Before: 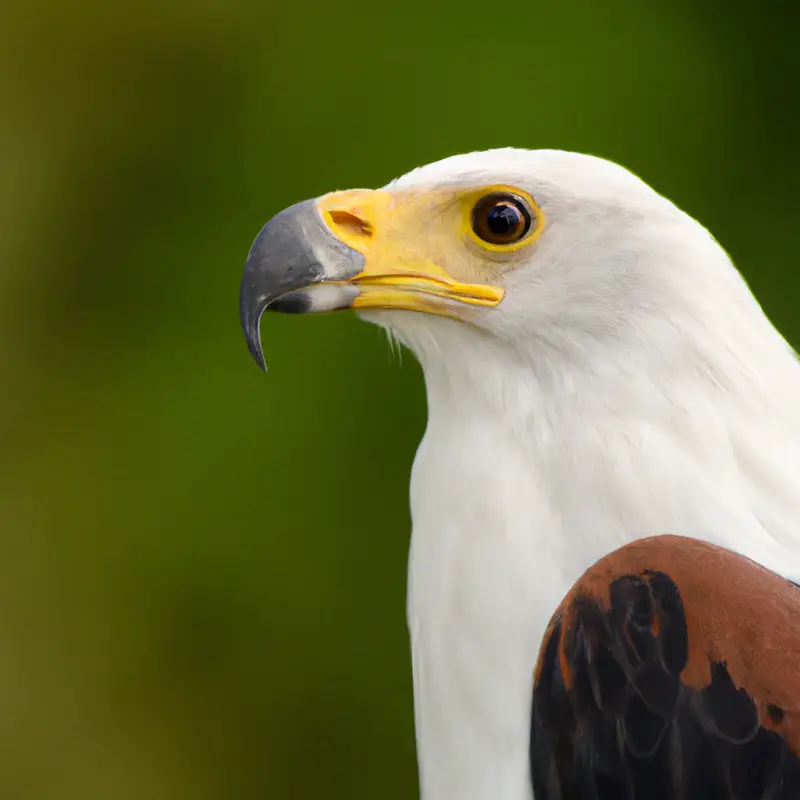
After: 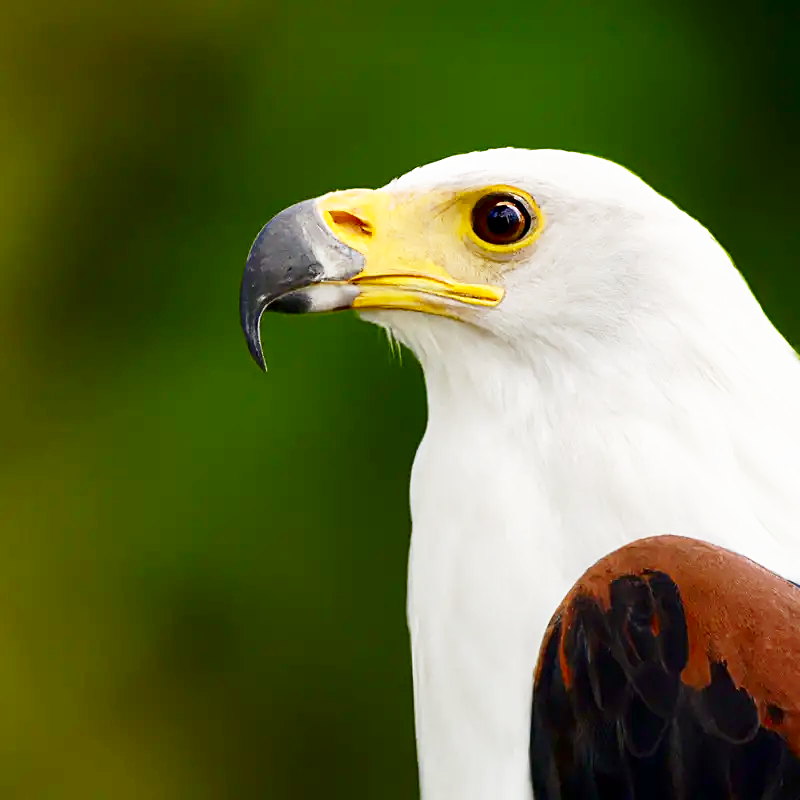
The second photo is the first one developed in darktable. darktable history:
contrast brightness saturation: brightness -0.2, saturation 0.08
tone equalizer: on, module defaults
base curve: curves: ch0 [(0, 0) (0.005, 0.002) (0.15, 0.3) (0.4, 0.7) (0.75, 0.95) (1, 1)], preserve colors none
sharpen: on, module defaults
